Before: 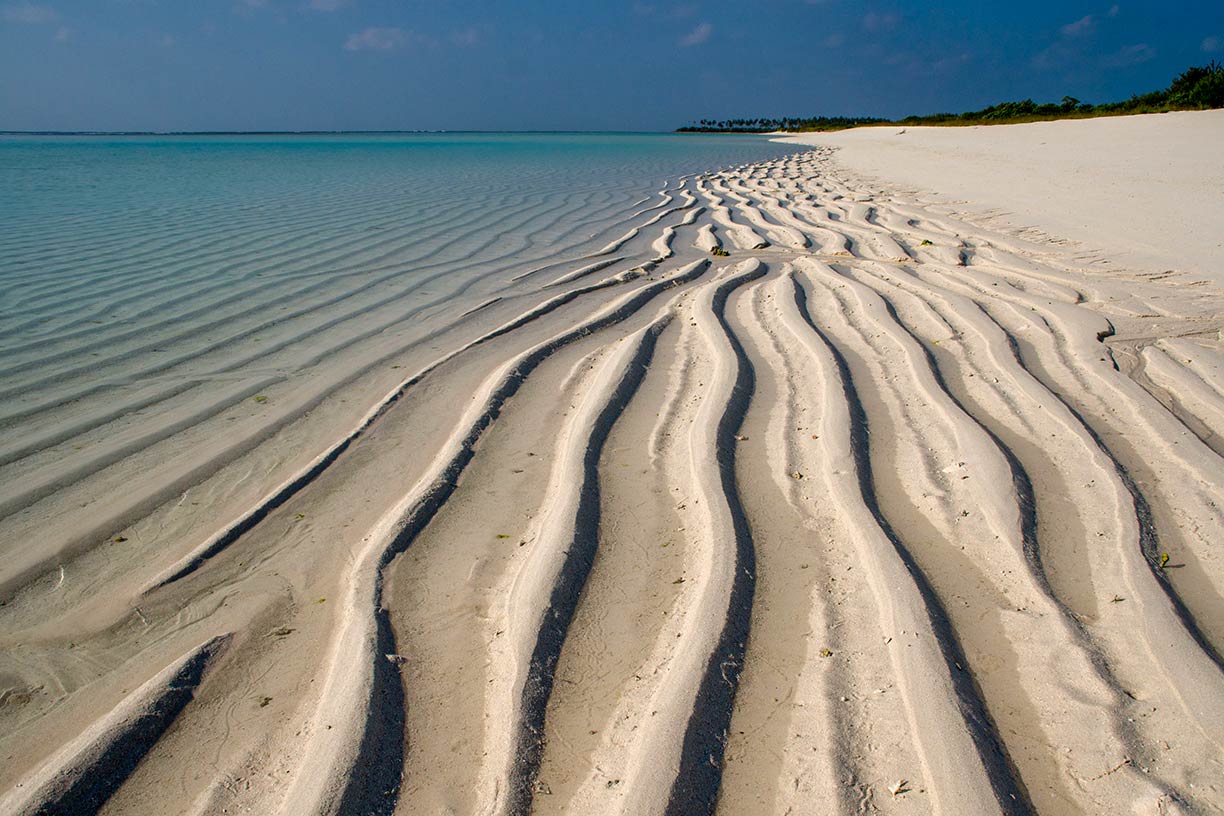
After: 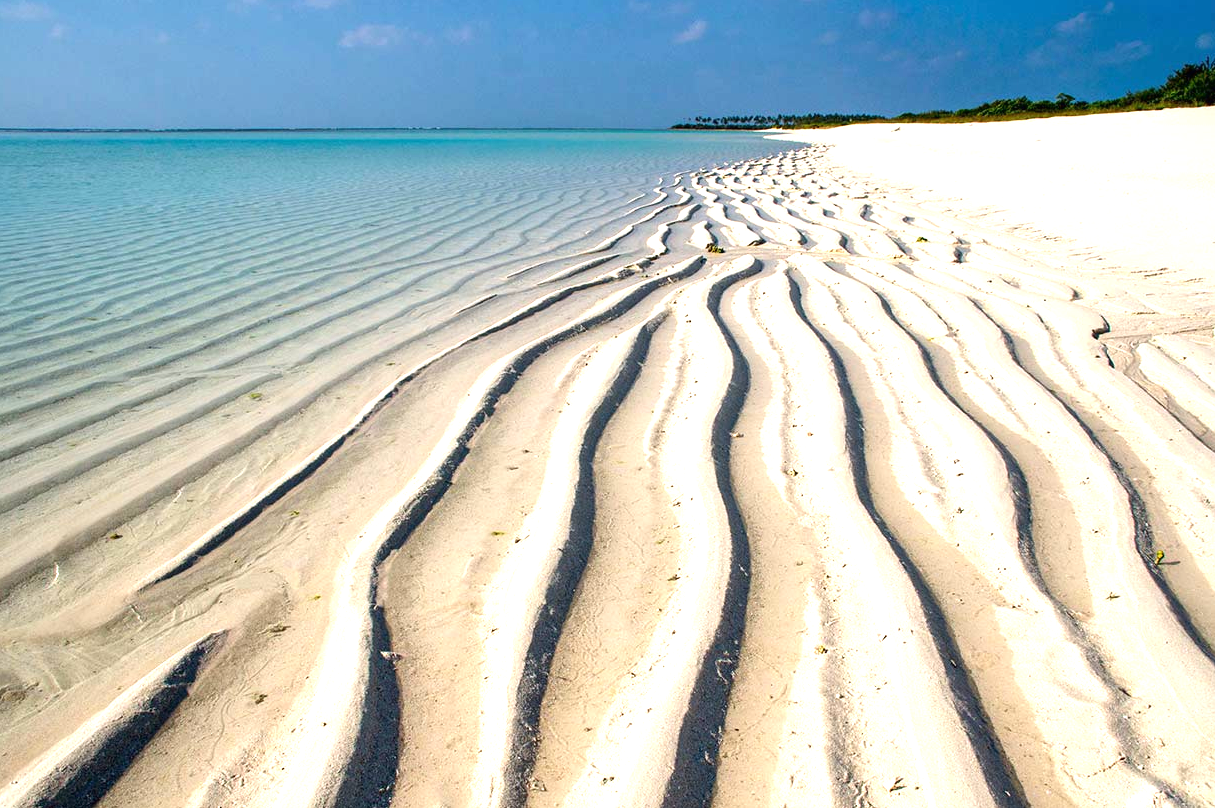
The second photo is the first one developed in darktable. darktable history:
exposure: black level correction 0, exposure 1.2 EV, compensate exposure bias true, compensate highlight preservation false
crop: left 0.434%, top 0.485%, right 0.244%, bottom 0.386%
white balance: emerald 1
tone equalizer: on, module defaults
